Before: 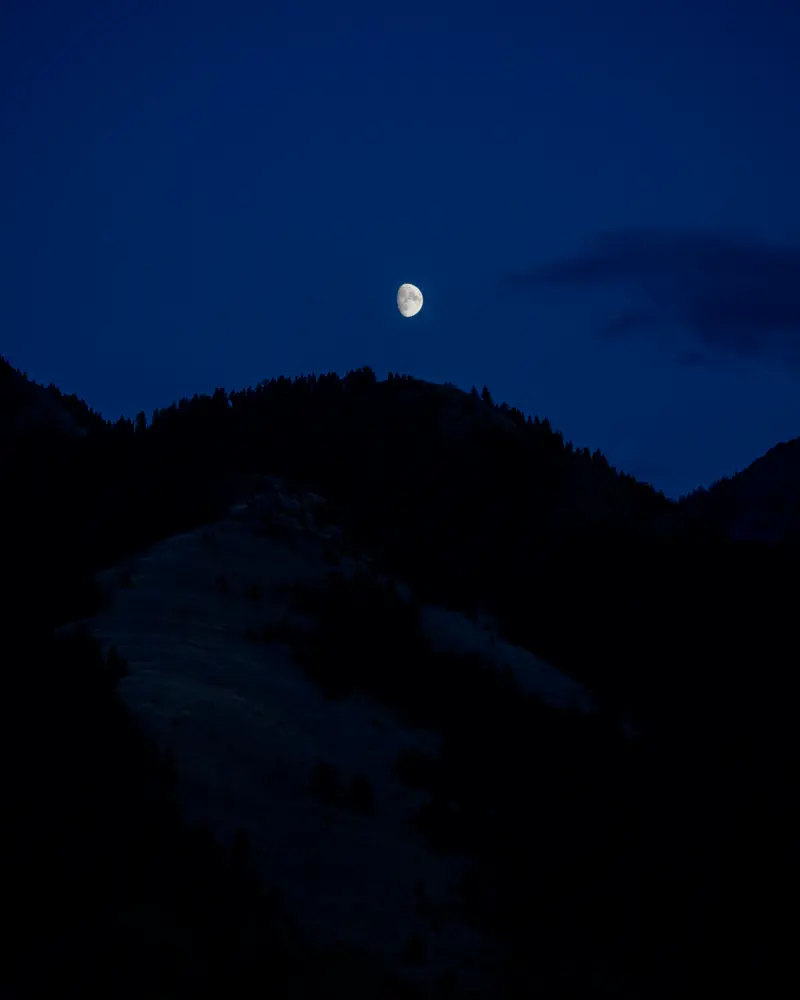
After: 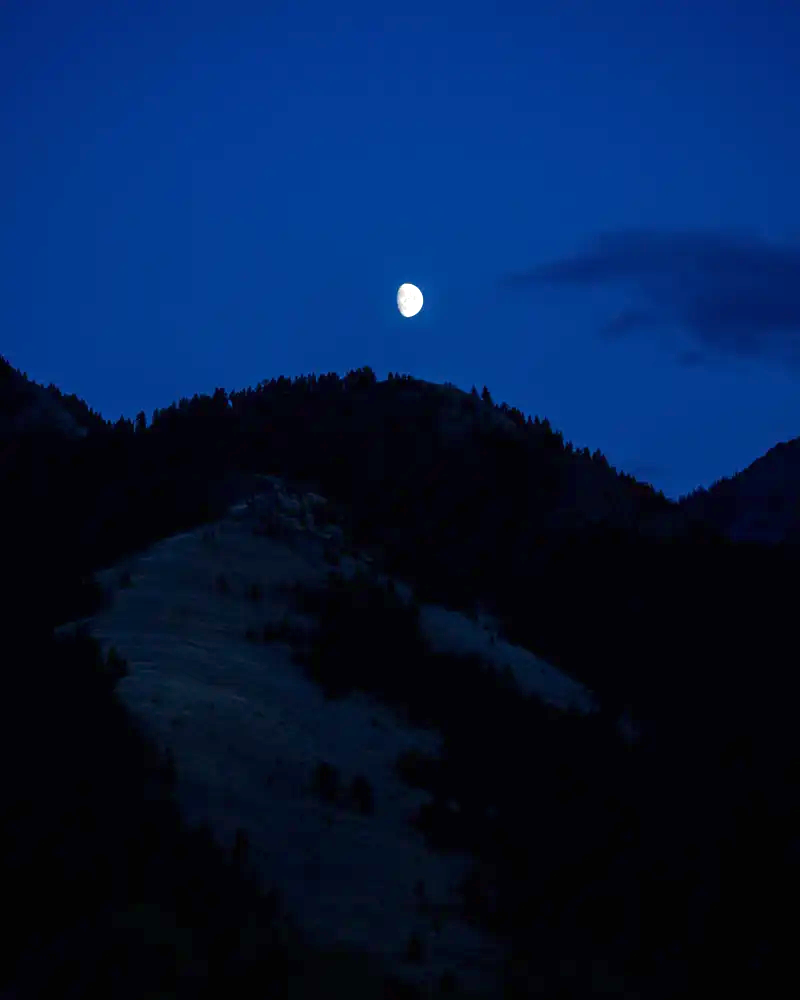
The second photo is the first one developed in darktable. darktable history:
exposure: black level correction 0, exposure 1.383 EV, compensate exposure bias true, compensate highlight preservation false
